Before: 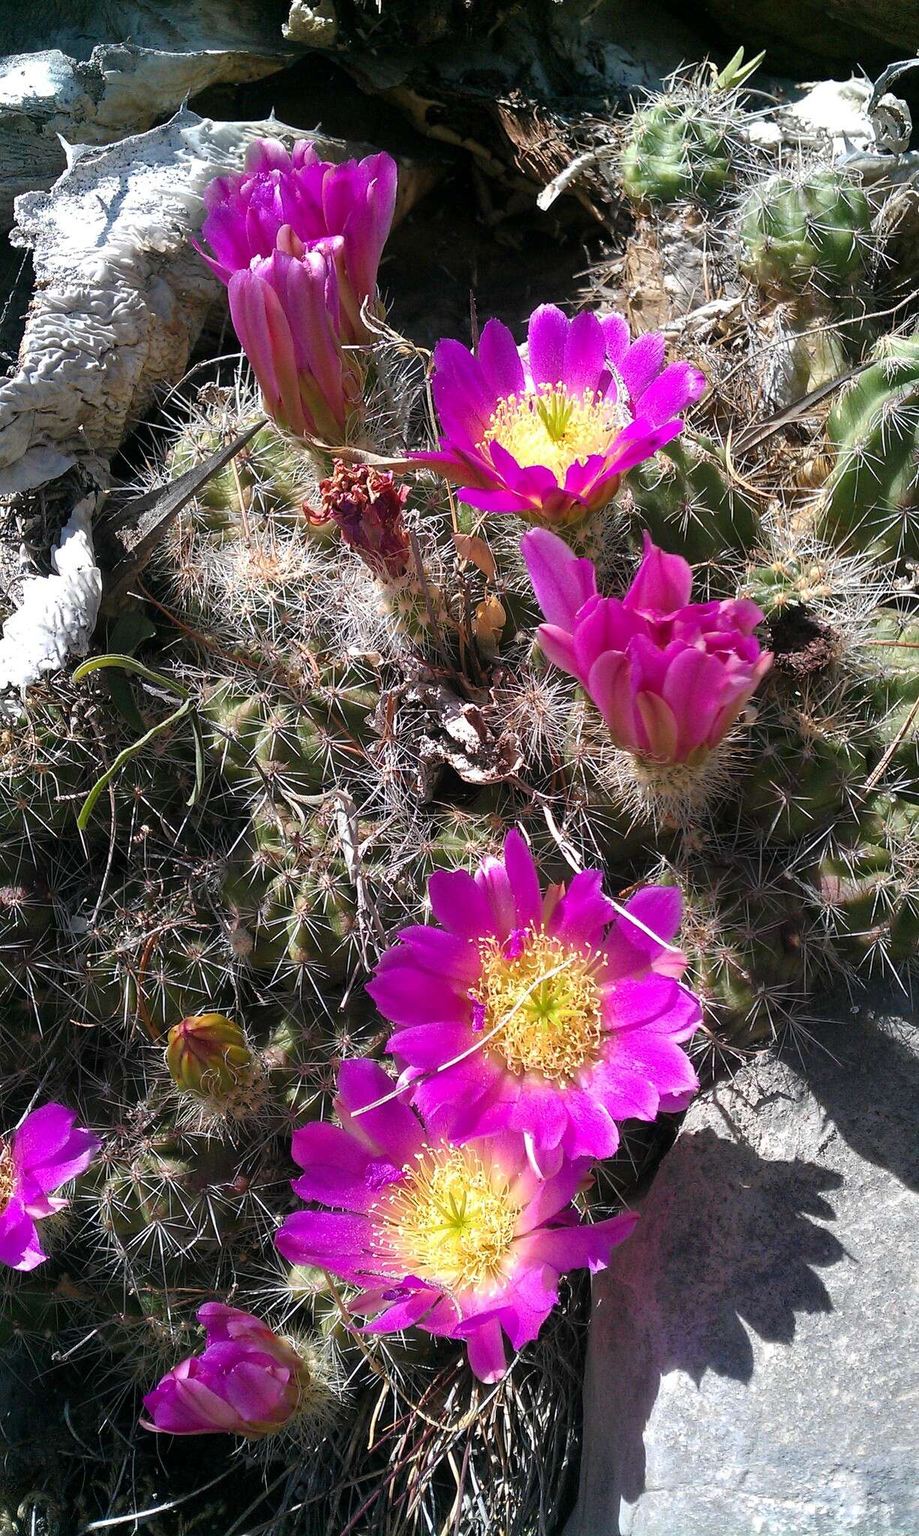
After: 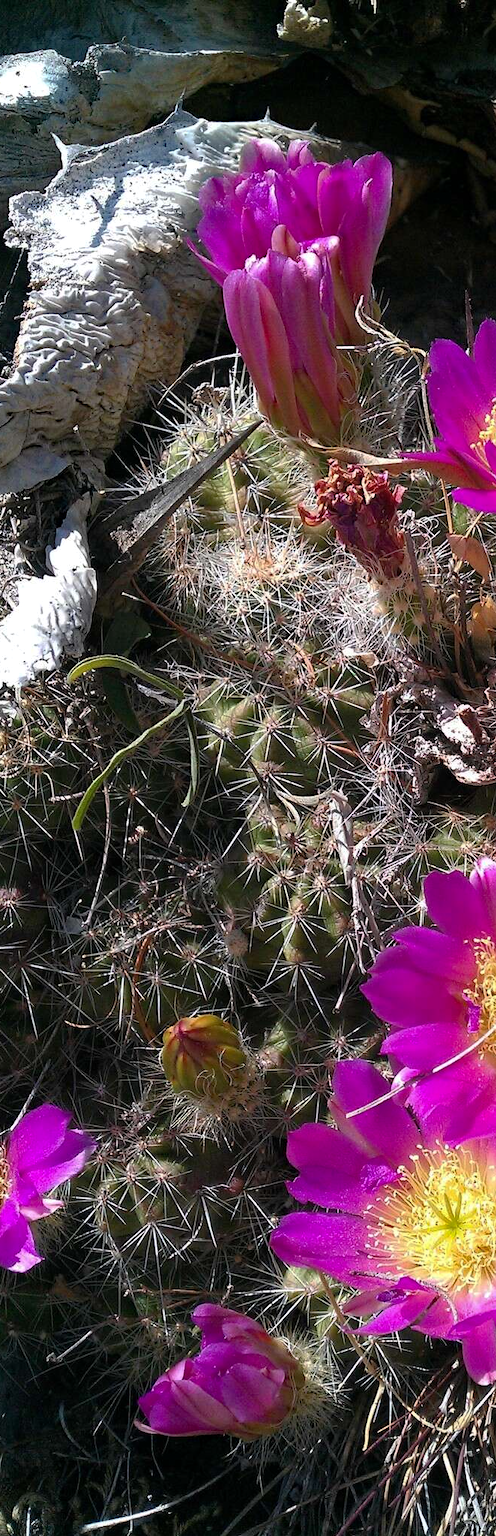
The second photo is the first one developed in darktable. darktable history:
crop: left 0.642%, right 45.328%, bottom 0.087%
base curve: curves: ch0 [(0, 0) (0.74, 0.67) (1, 1)], preserve colors none
haze removal: strength 0.244, distance 0.247, compatibility mode true, adaptive false
